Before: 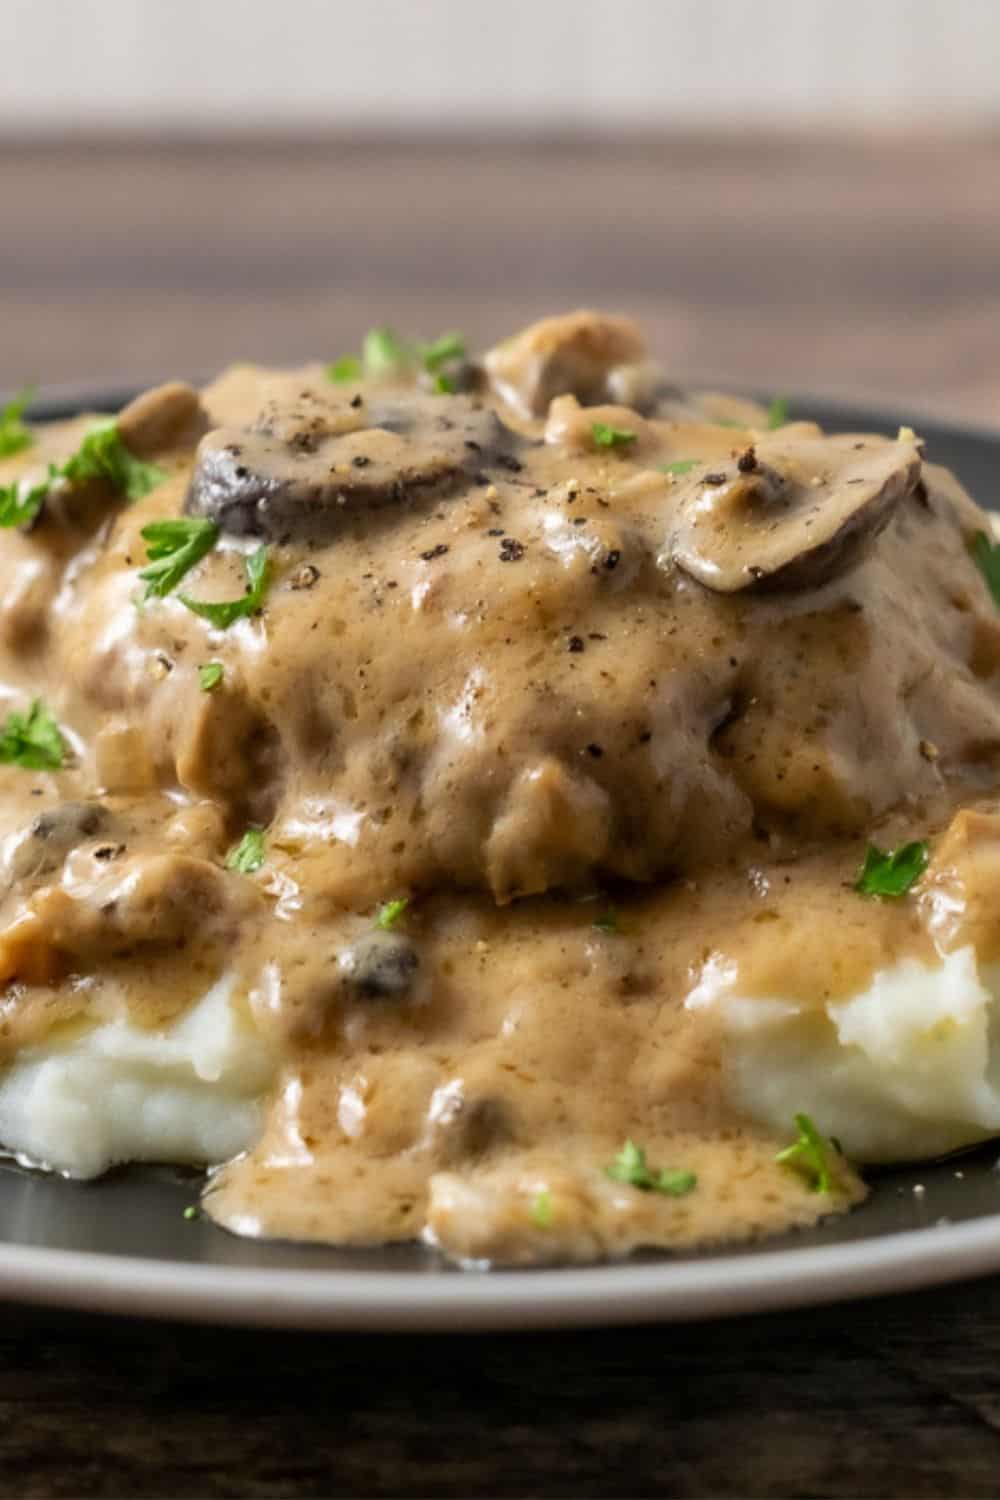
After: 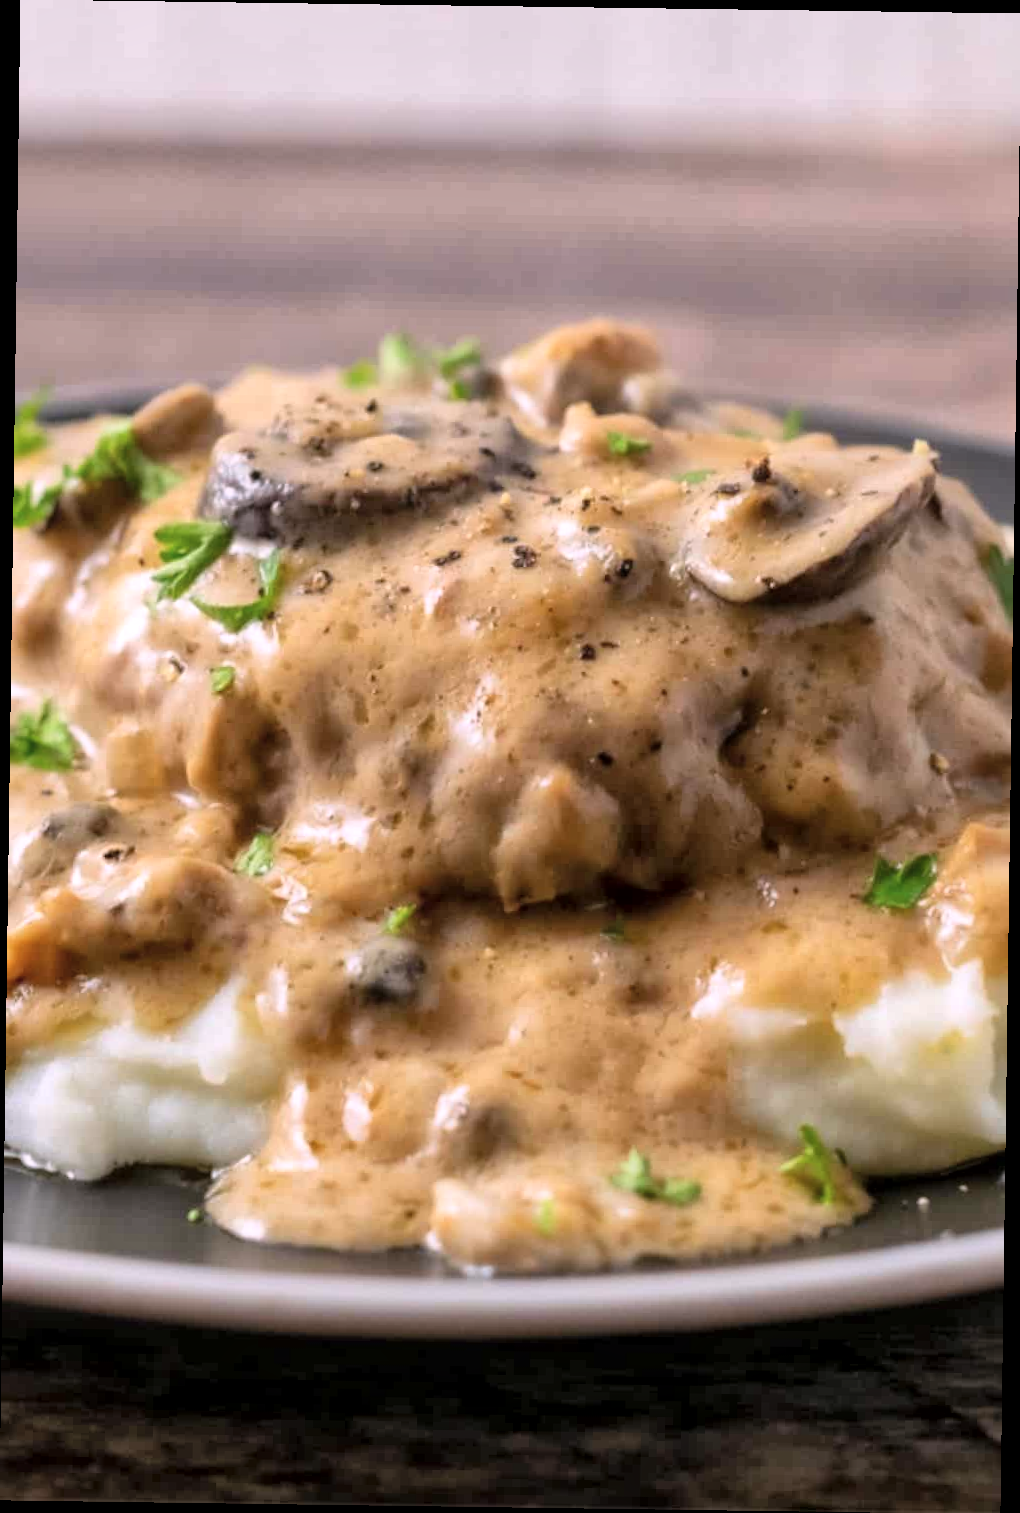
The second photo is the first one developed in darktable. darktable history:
rotate and perspective: rotation 0.8°, automatic cropping off
white balance: red 1.05, blue 1.072
global tonemap: drago (1, 100), detail 1
